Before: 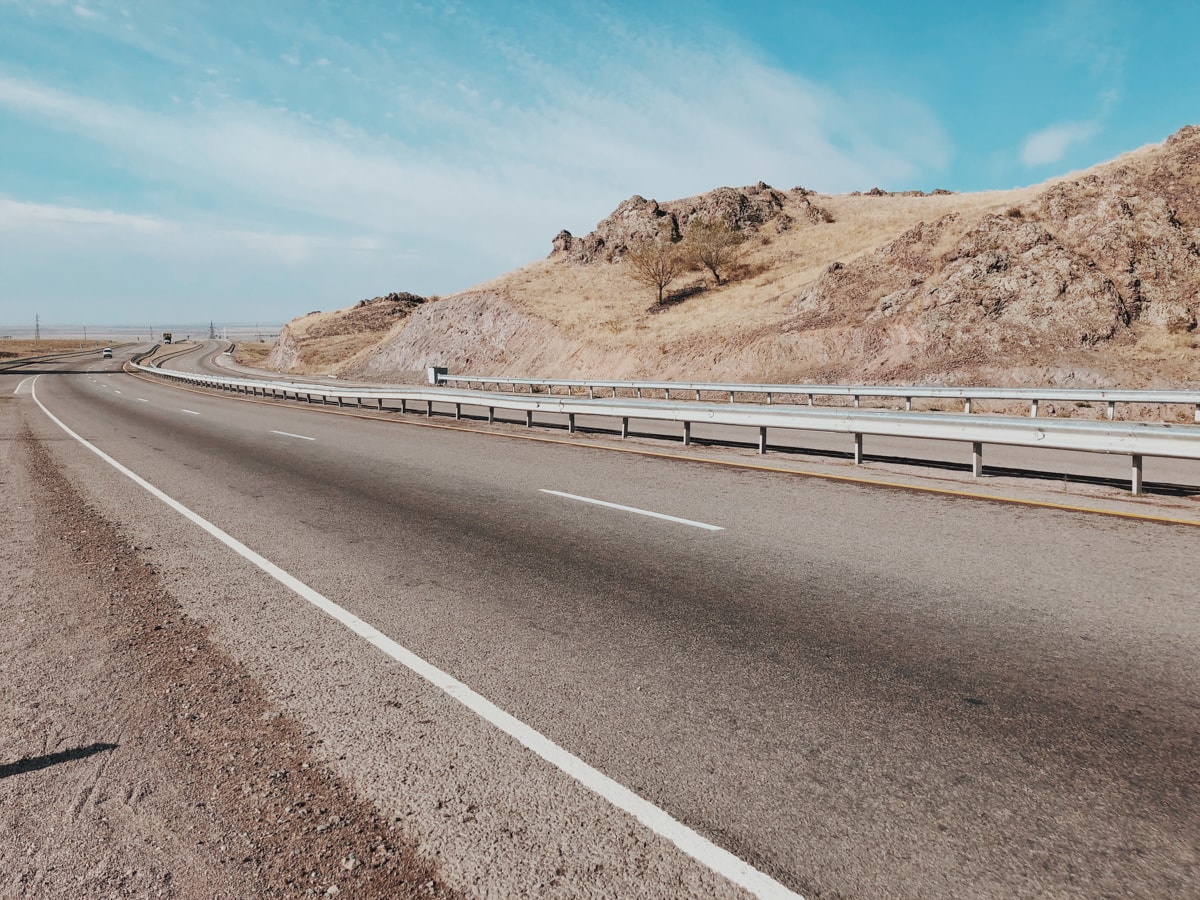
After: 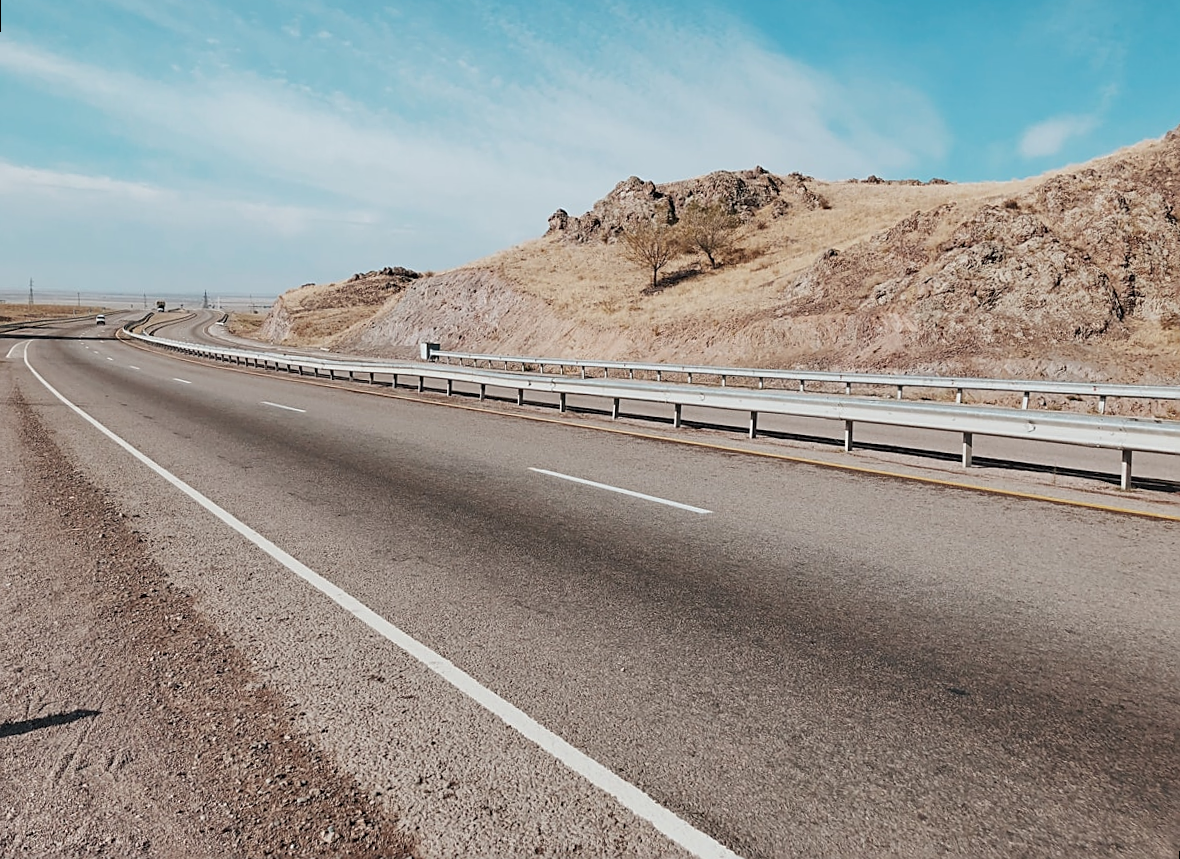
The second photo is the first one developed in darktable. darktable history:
rotate and perspective: rotation 1.57°, crop left 0.018, crop right 0.982, crop top 0.039, crop bottom 0.961
sharpen: on, module defaults
